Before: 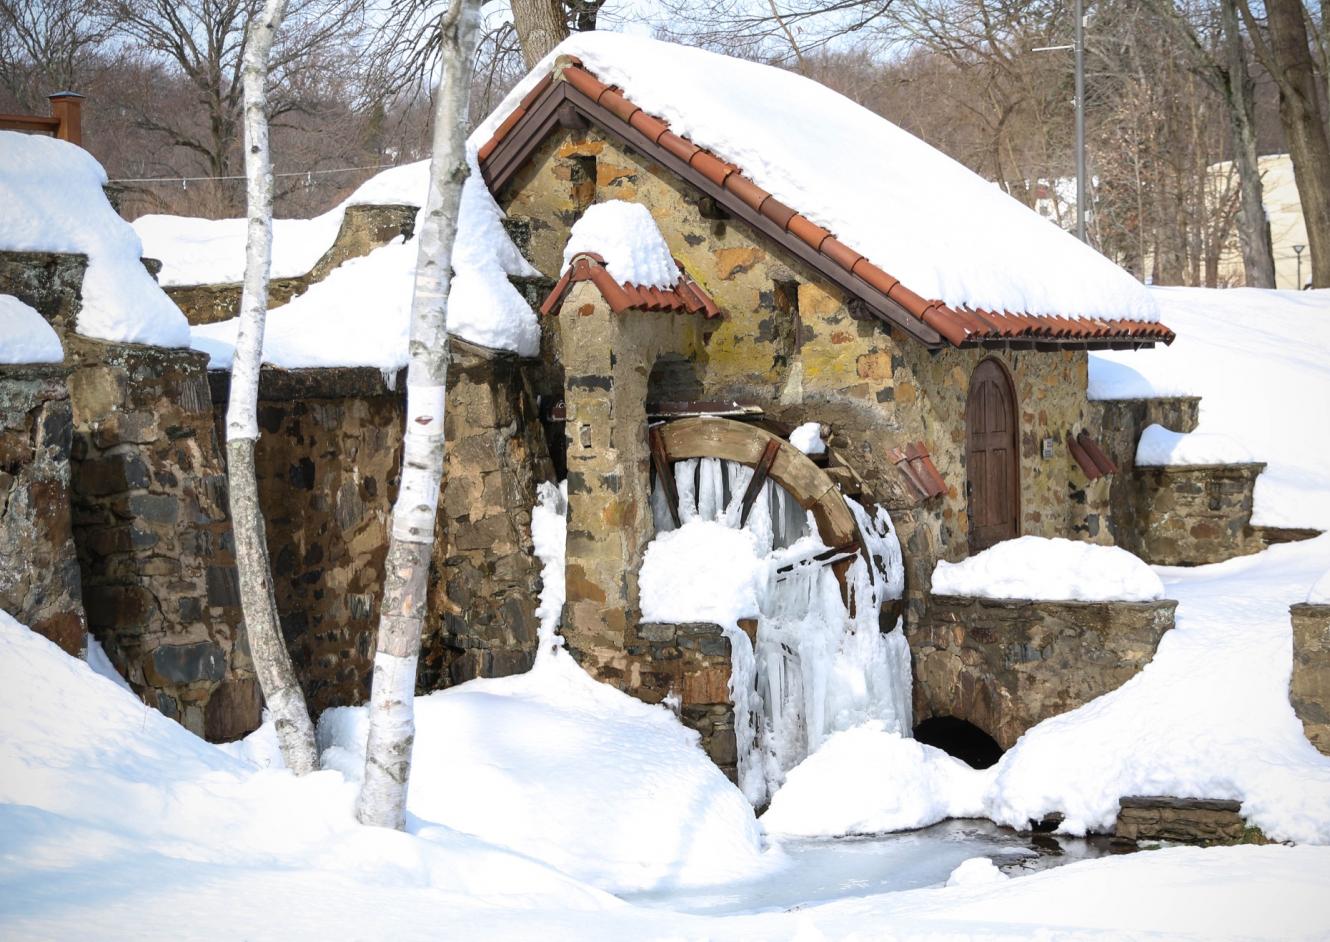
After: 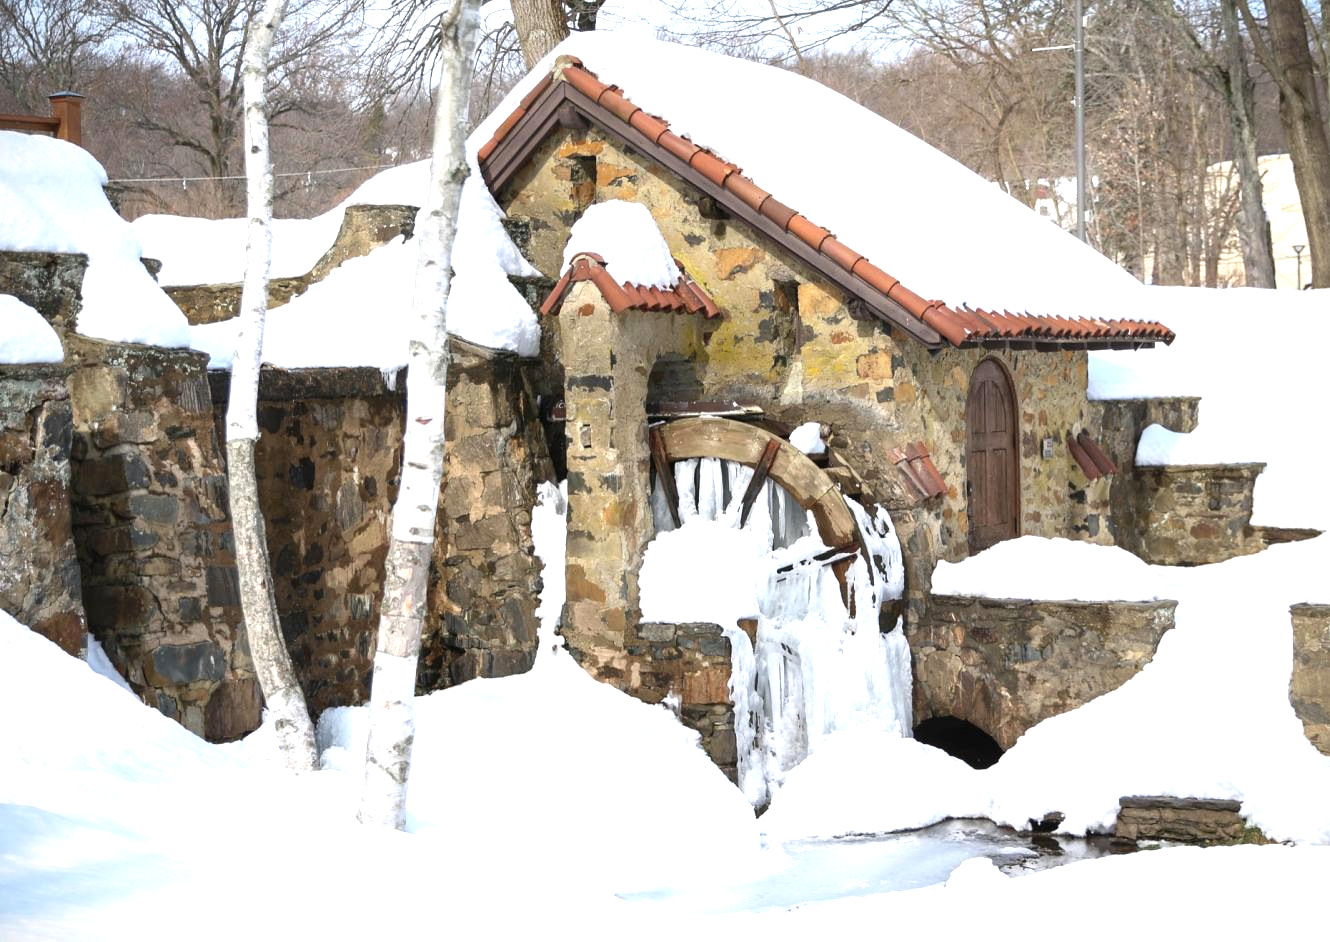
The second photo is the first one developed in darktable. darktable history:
exposure: black level correction 0, exposure 0.6 EV, compensate highlight preservation false
color zones: curves: ch0 [(0, 0.613) (0.01, 0.613) (0.245, 0.448) (0.498, 0.529) (0.642, 0.665) (0.879, 0.777) (0.99, 0.613)]; ch1 [(0, 0) (0.143, 0) (0.286, 0) (0.429, 0) (0.571, 0) (0.714, 0) (0.857, 0)], mix -93.41%
